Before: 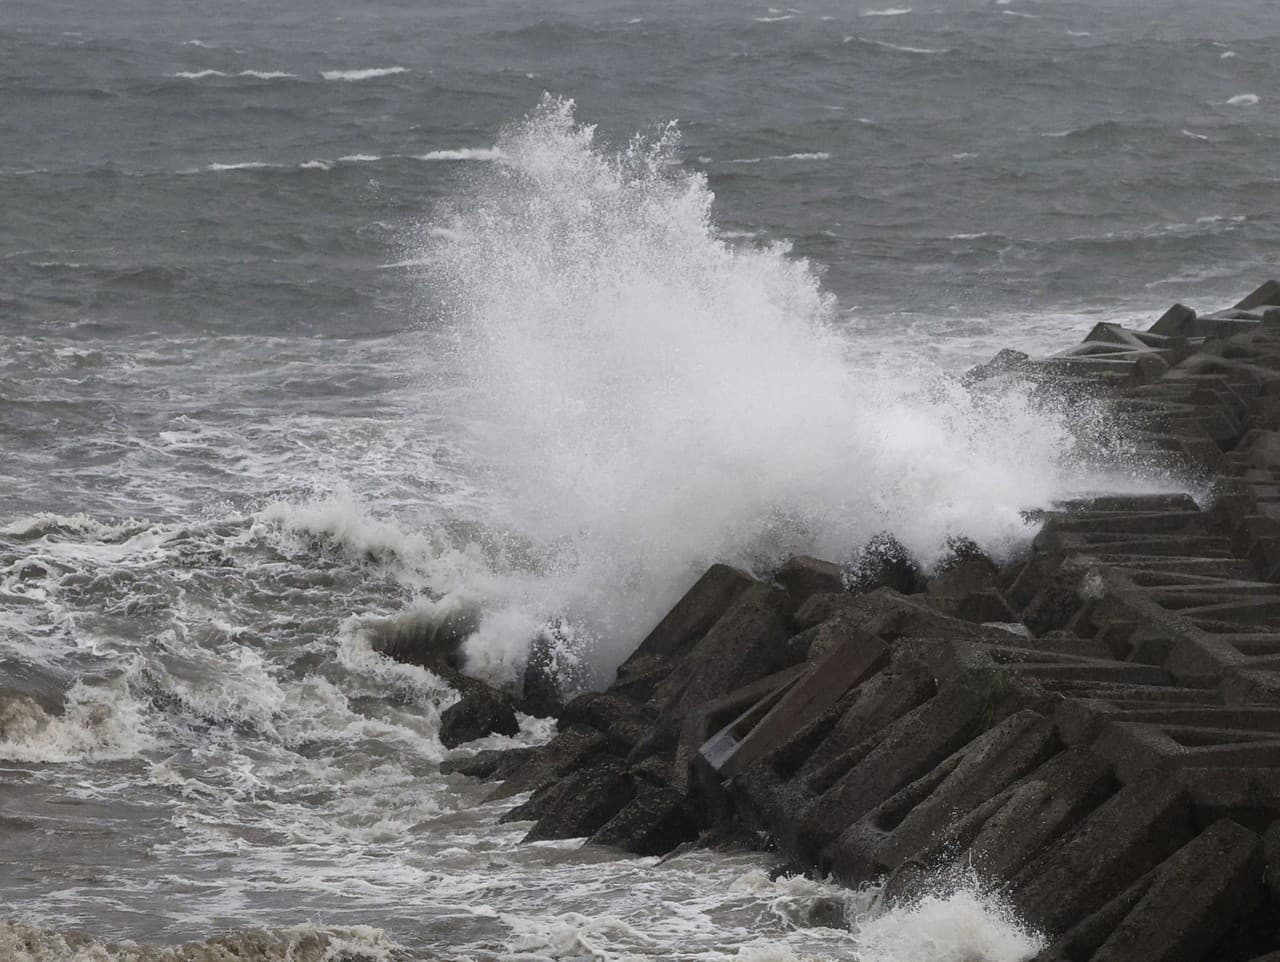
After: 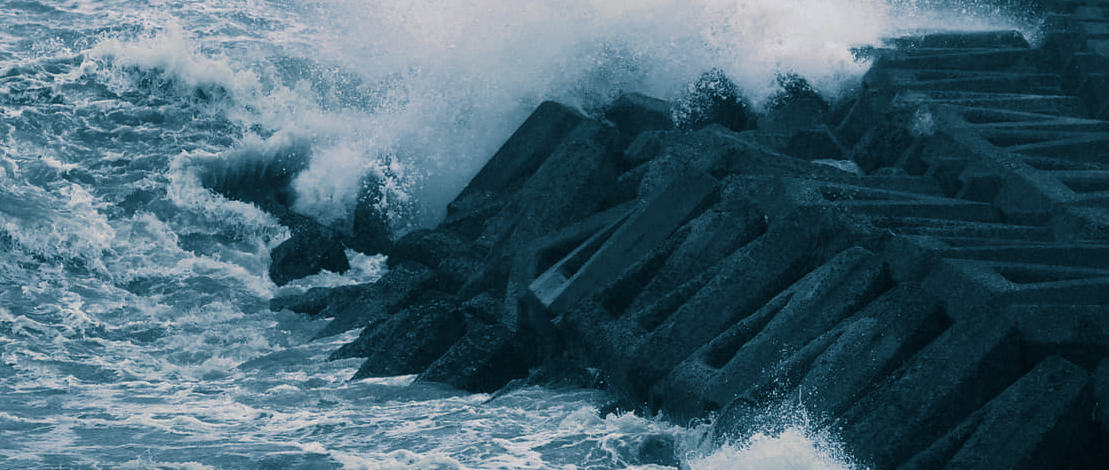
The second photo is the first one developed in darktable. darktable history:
split-toning: shadows › hue 212.4°, balance -70
color balance: output saturation 120%
crop and rotate: left 13.306%, top 48.129%, bottom 2.928%
